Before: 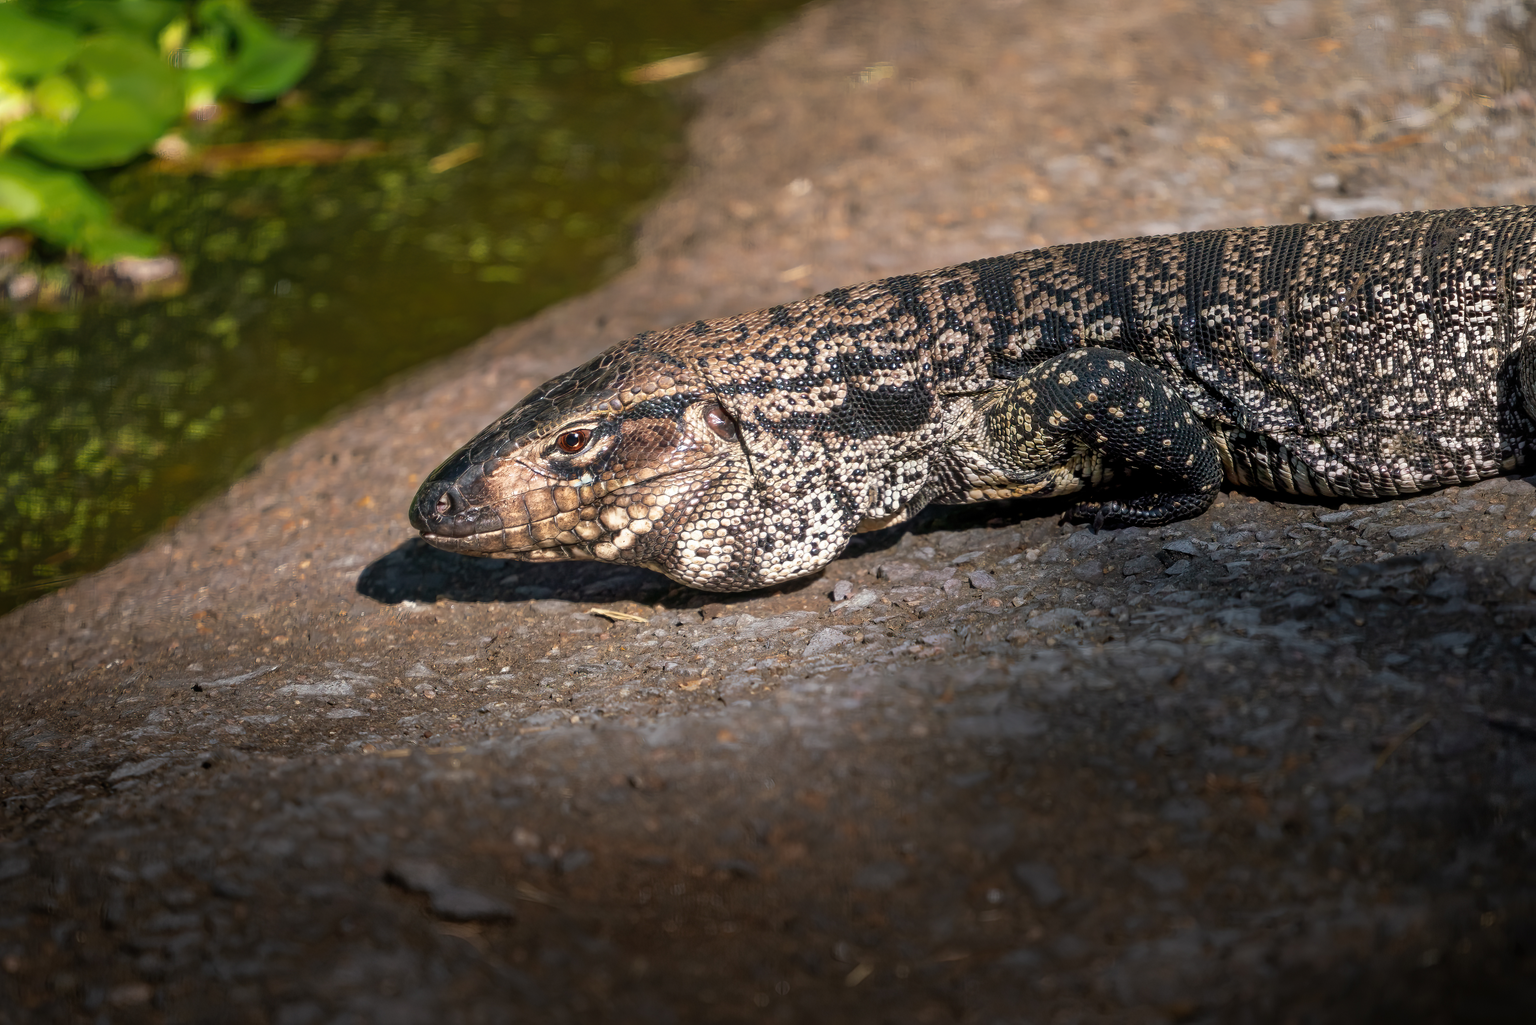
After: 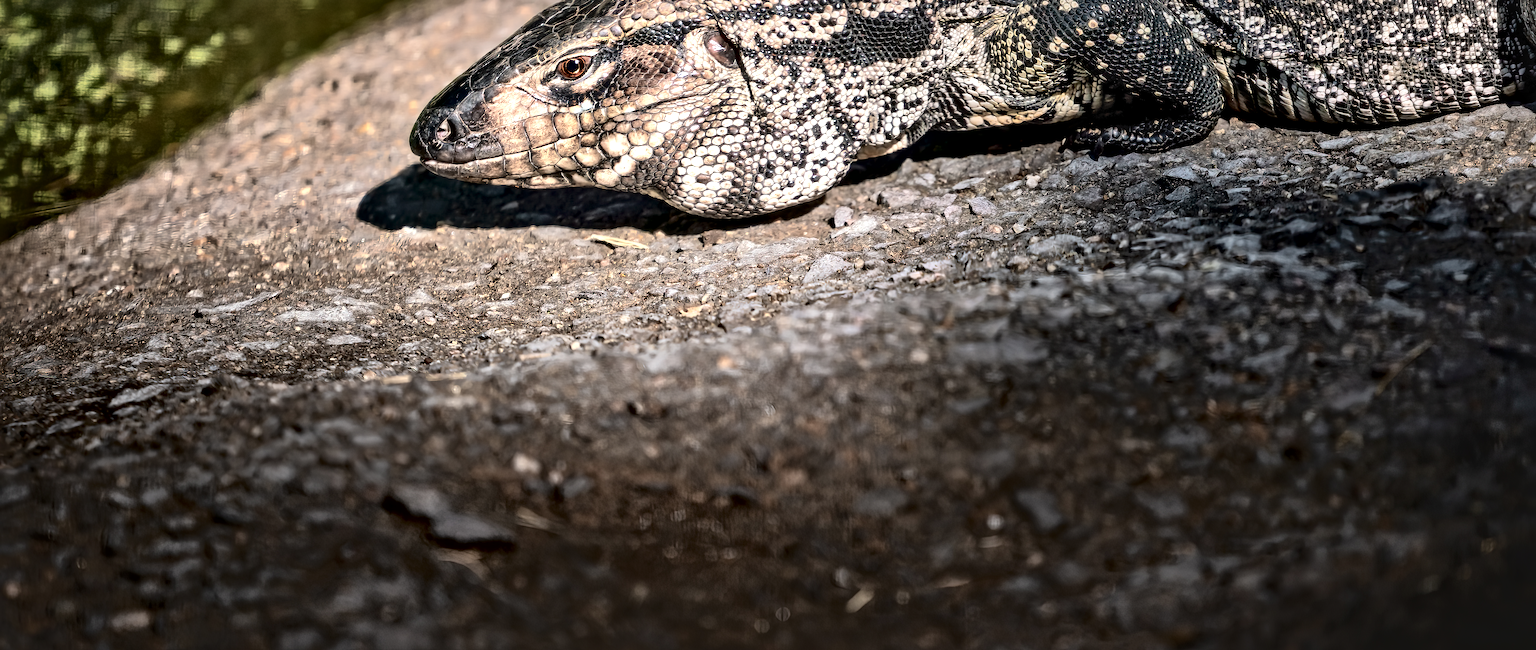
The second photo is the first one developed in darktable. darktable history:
local contrast: mode bilateral grid, contrast 44, coarseness 69, detail 216%, midtone range 0.2
tone curve: curves: ch0 [(0, 0) (0.003, 0.058) (0.011, 0.059) (0.025, 0.061) (0.044, 0.067) (0.069, 0.084) (0.1, 0.102) (0.136, 0.124) (0.177, 0.171) (0.224, 0.246) (0.277, 0.324) (0.335, 0.411) (0.399, 0.509) (0.468, 0.605) (0.543, 0.688) (0.623, 0.738) (0.709, 0.798) (0.801, 0.852) (0.898, 0.911) (1, 1)], color space Lab, independent channels, preserve colors none
sharpen: amount 0.206
crop and rotate: top 36.486%
color zones: curves: ch0 [(0, 0.558) (0.143, 0.559) (0.286, 0.529) (0.429, 0.505) (0.571, 0.5) (0.714, 0.5) (0.857, 0.5) (1, 0.558)]; ch1 [(0, 0.469) (0.01, 0.469) (0.12, 0.446) (0.248, 0.469) (0.5, 0.5) (0.748, 0.5) (0.99, 0.469) (1, 0.469)]
